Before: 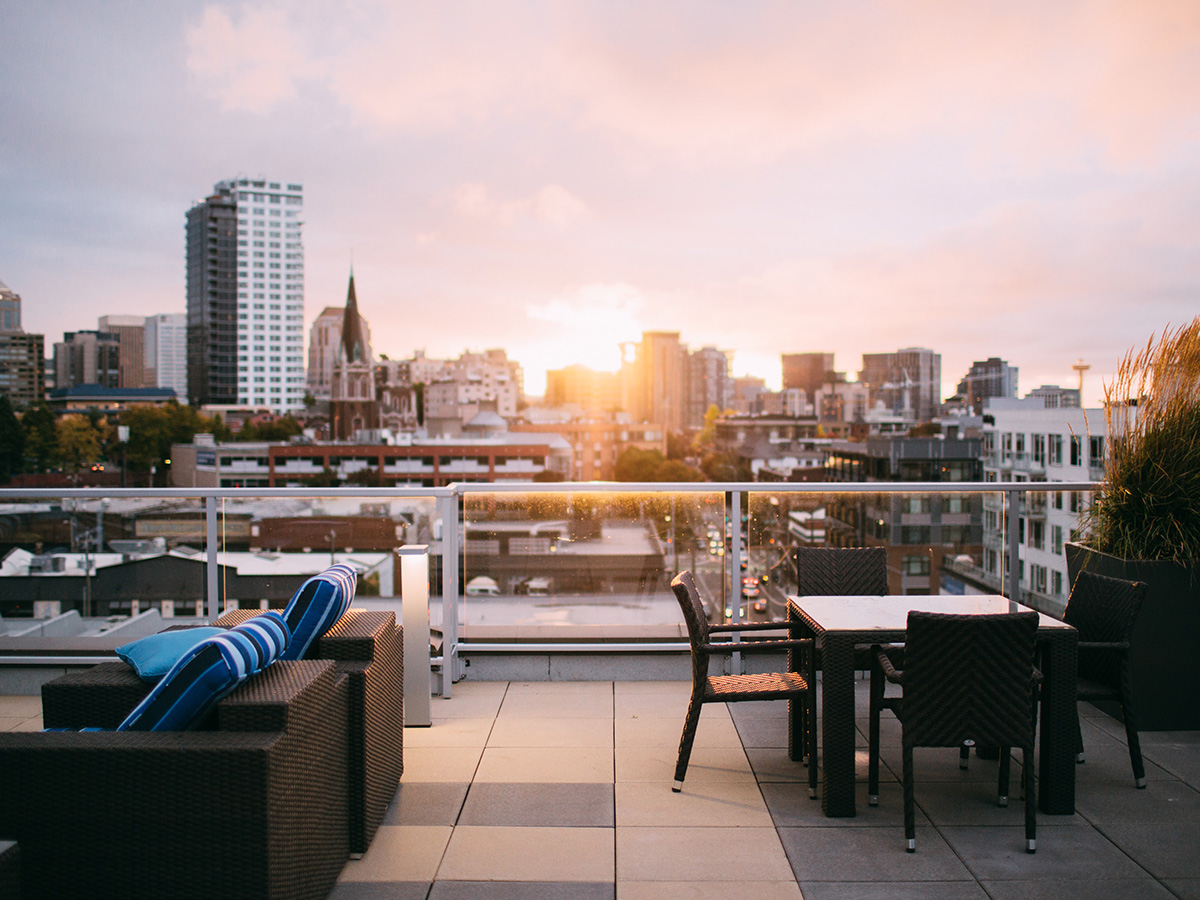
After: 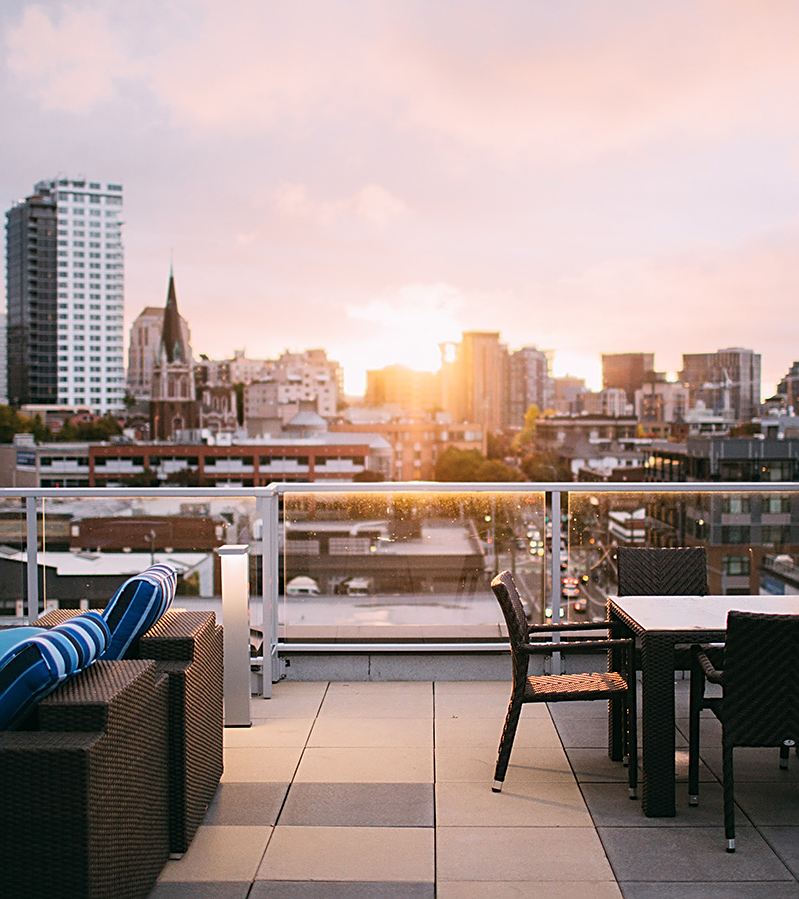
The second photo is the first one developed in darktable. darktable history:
sharpen: amount 0.478
crop and rotate: left 15.055%, right 18.278%
